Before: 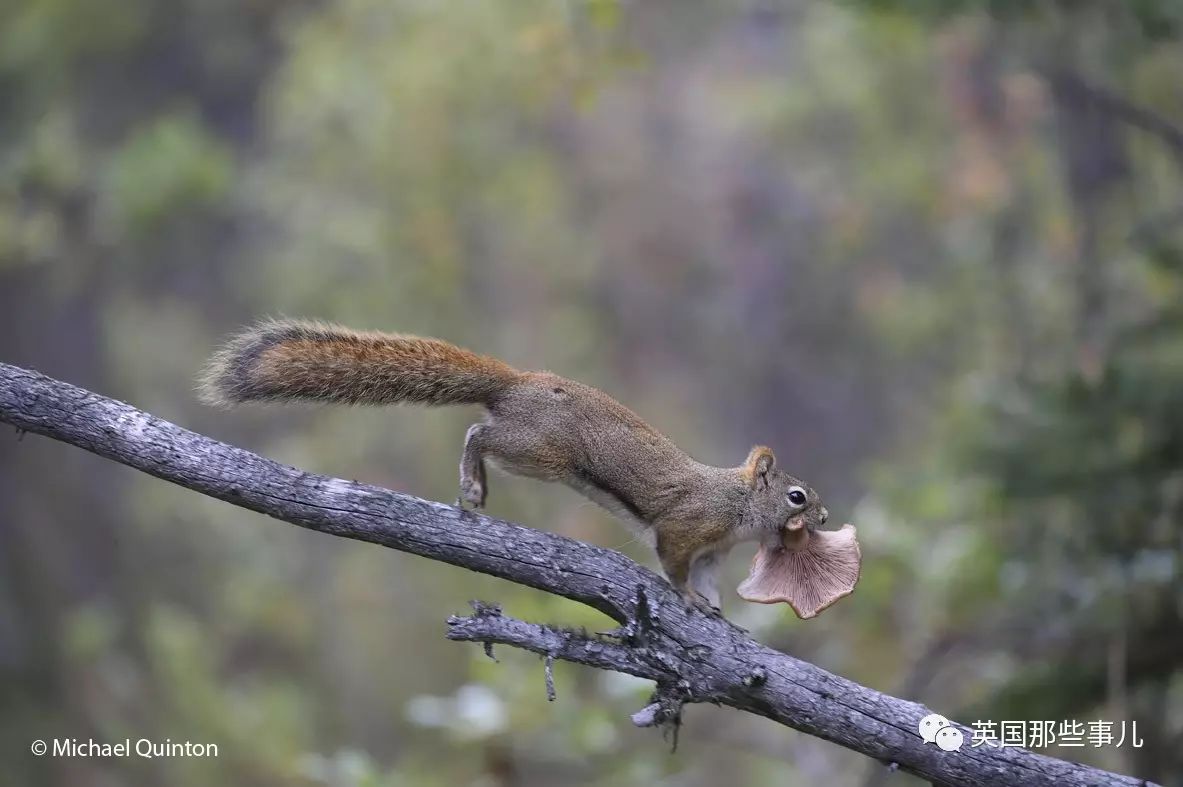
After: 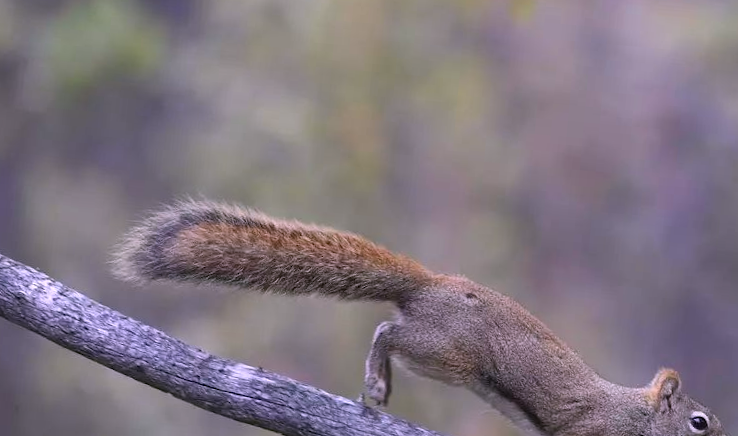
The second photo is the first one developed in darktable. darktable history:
white balance: red 1.066, blue 1.119
crop and rotate: angle -4.99°, left 2.122%, top 6.945%, right 27.566%, bottom 30.519%
